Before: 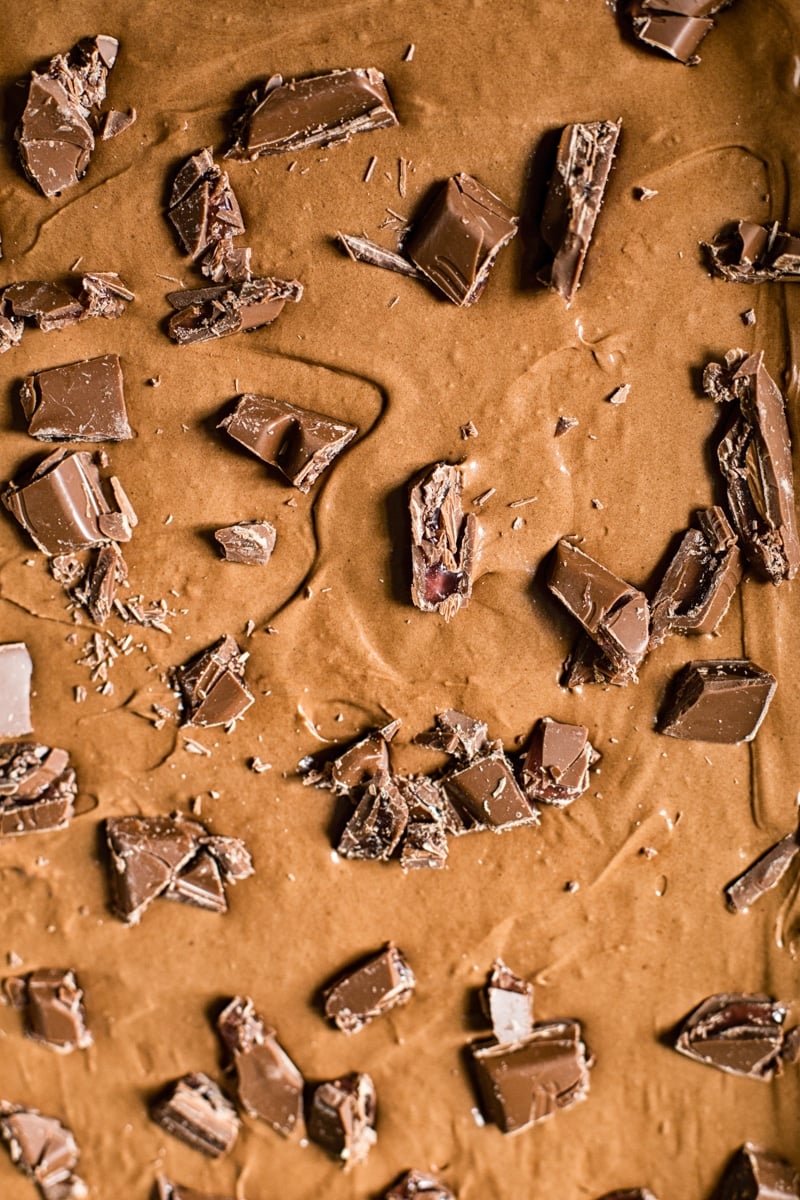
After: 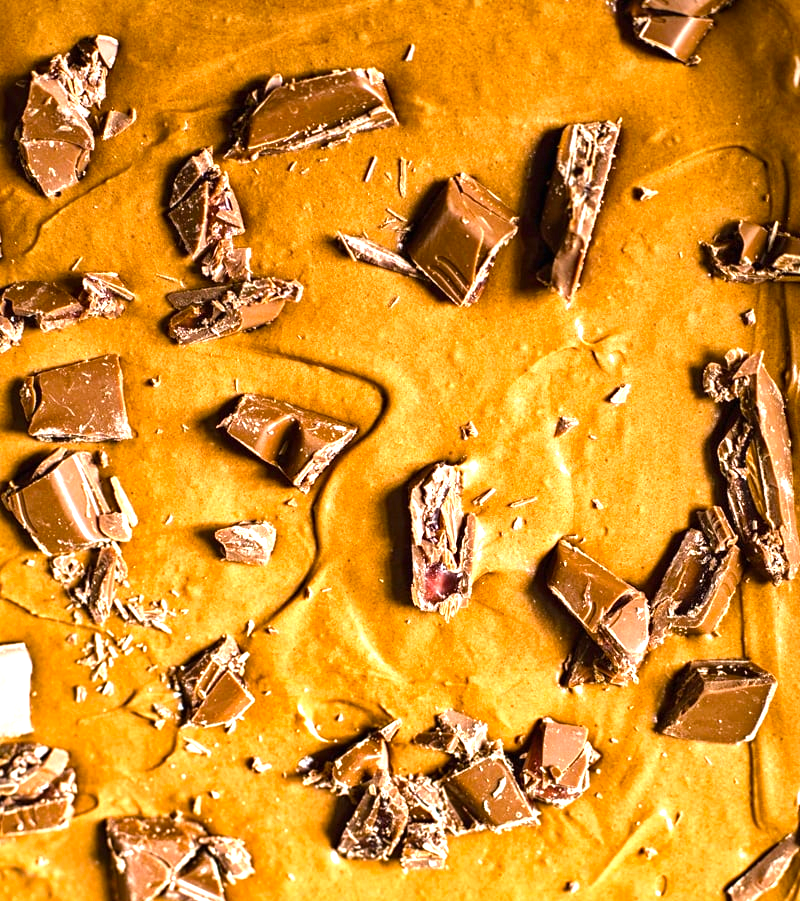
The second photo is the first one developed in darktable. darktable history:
crop: bottom 24.911%
exposure: black level correction 0, exposure 0.696 EV, compensate exposure bias true, compensate highlight preservation false
velvia: on, module defaults
color balance rgb: perceptual saturation grading › global saturation 31.322%, perceptual brilliance grading › global brilliance 10.809%
